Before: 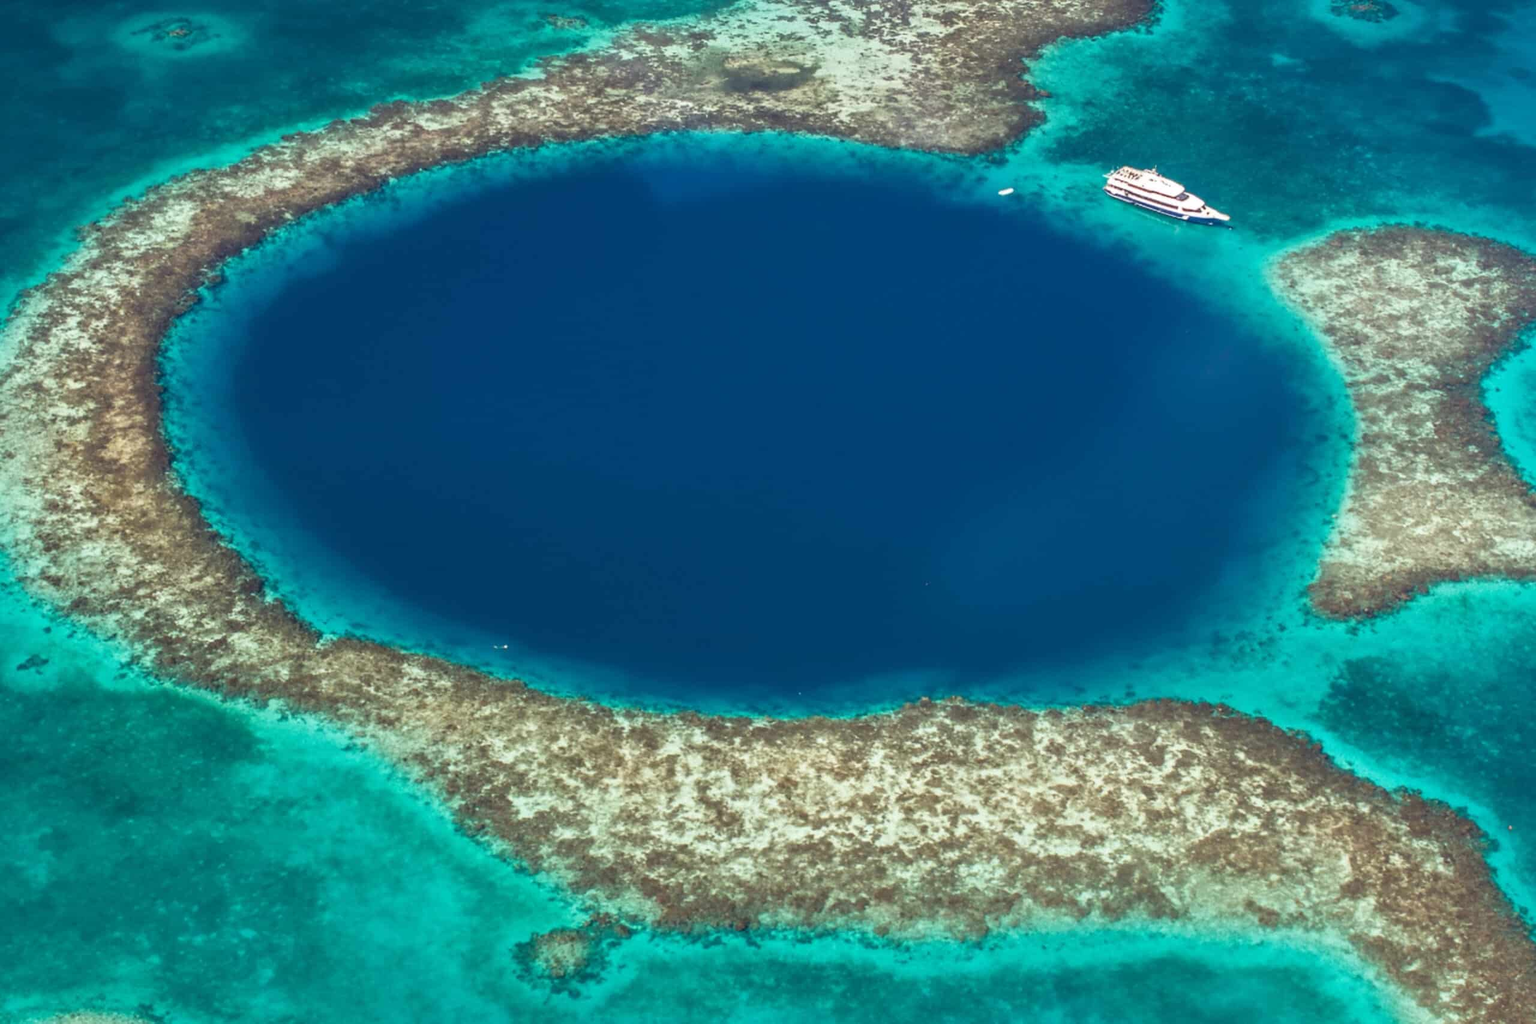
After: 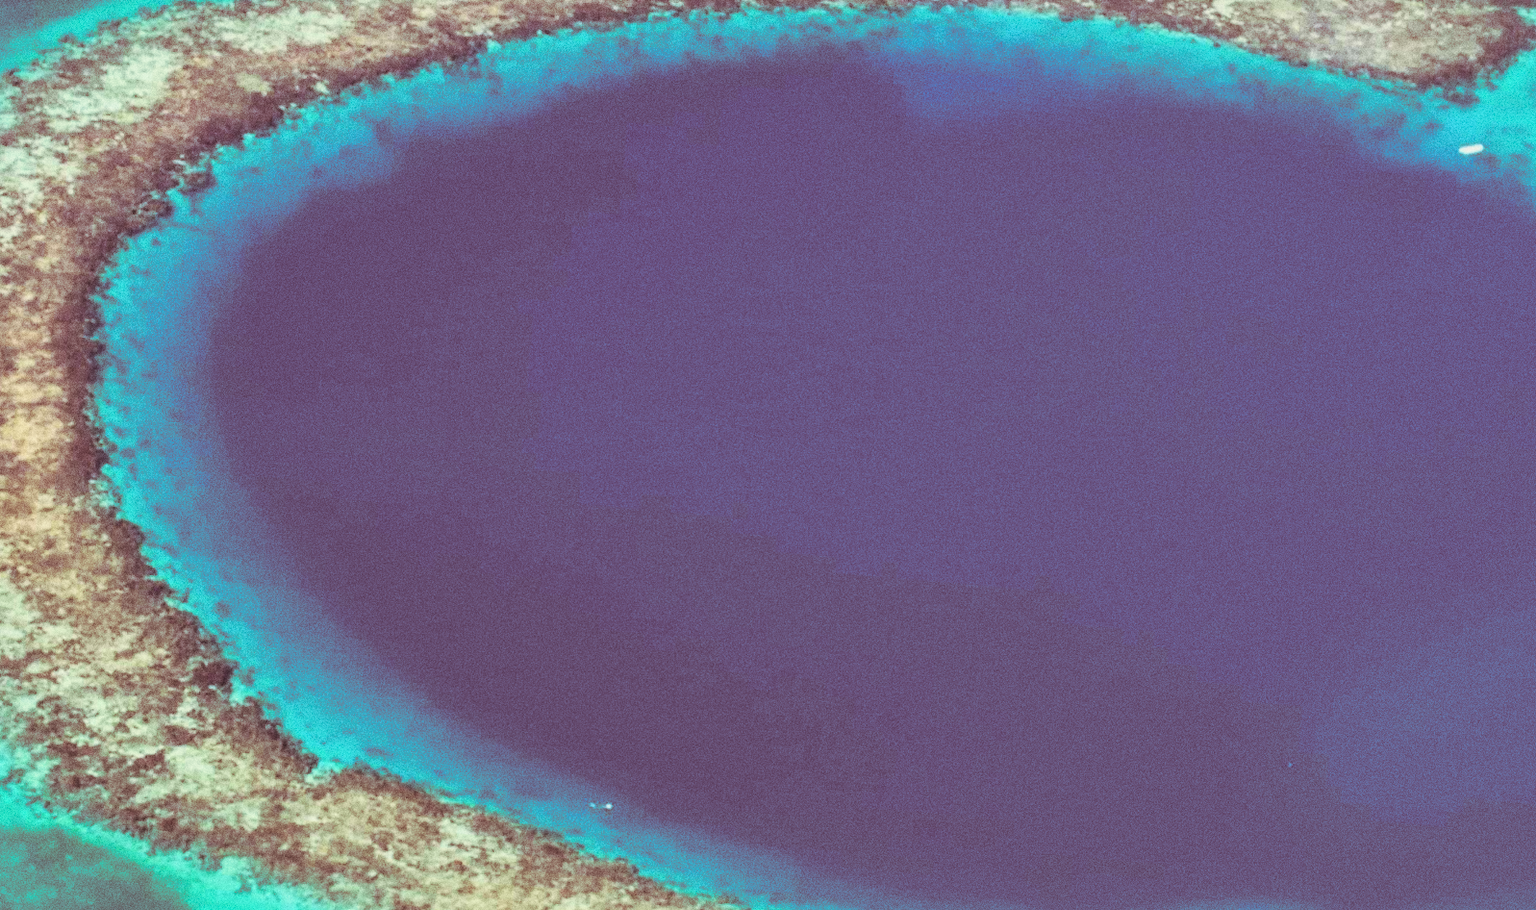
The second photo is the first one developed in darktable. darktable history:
exposure: black level correction 0.001, compensate highlight preservation false
crop and rotate: angle -4.99°, left 2.122%, top 6.945%, right 27.566%, bottom 30.519%
local contrast: mode bilateral grid, contrast 20, coarseness 50, detail 120%, midtone range 0.2
grain: coarseness 11.82 ISO, strength 36.67%, mid-tones bias 74.17%
filmic rgb: black relative exposure -7.65 EV, white relative exposure 4.56 EV, hardness 3.61, color science v6 (2022)
split-toning: on, module defaults
color balance: lift [1.007, 1, 1, 1], gamma [1.097, 1, 1, 1]
contrast brightness saturation: contrast 0.2, brightness 0.16, saturation 0.22
